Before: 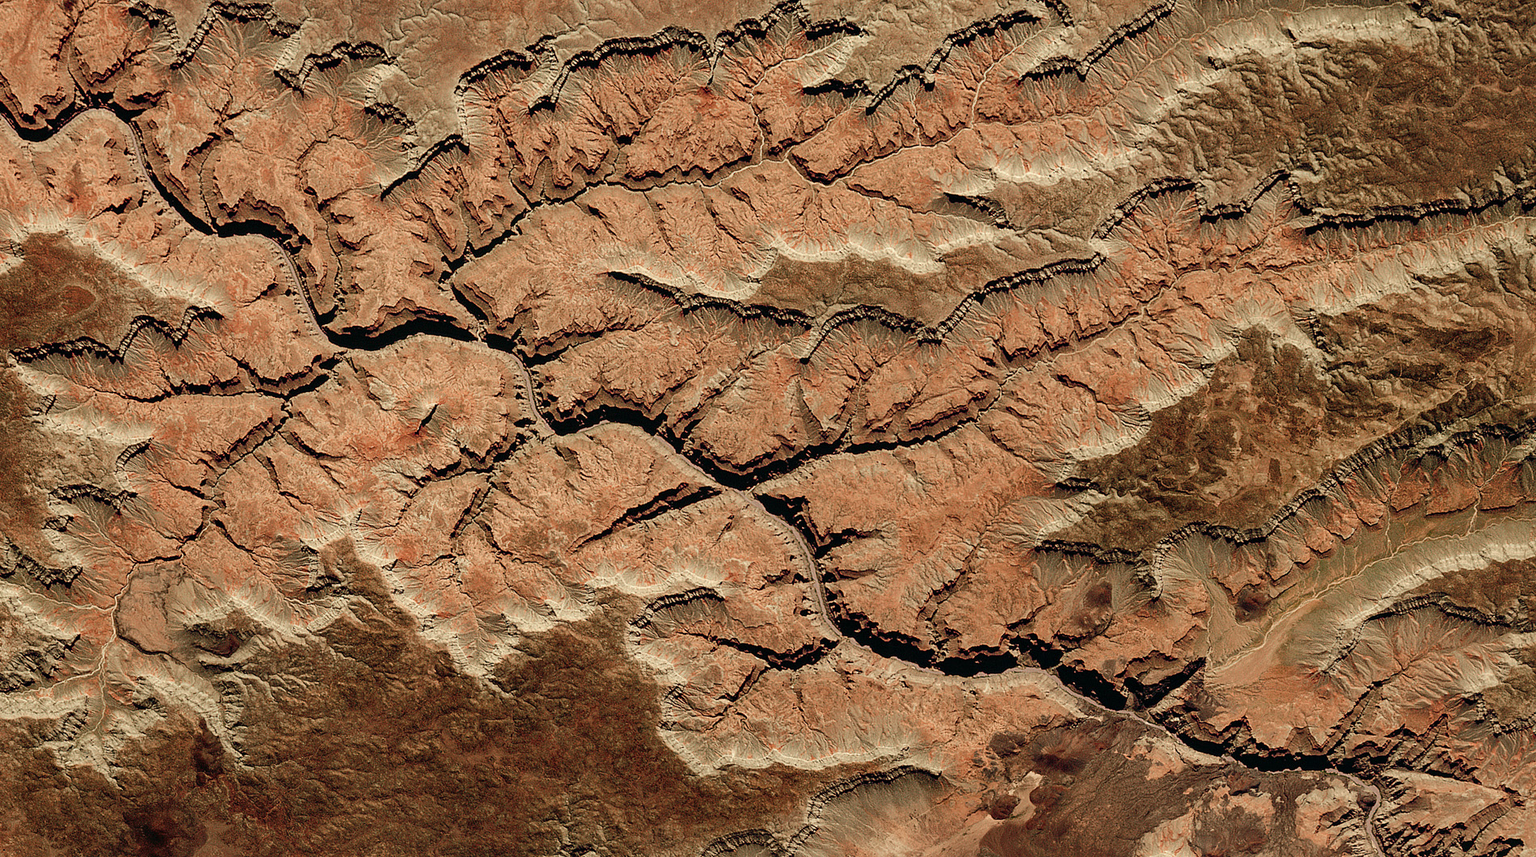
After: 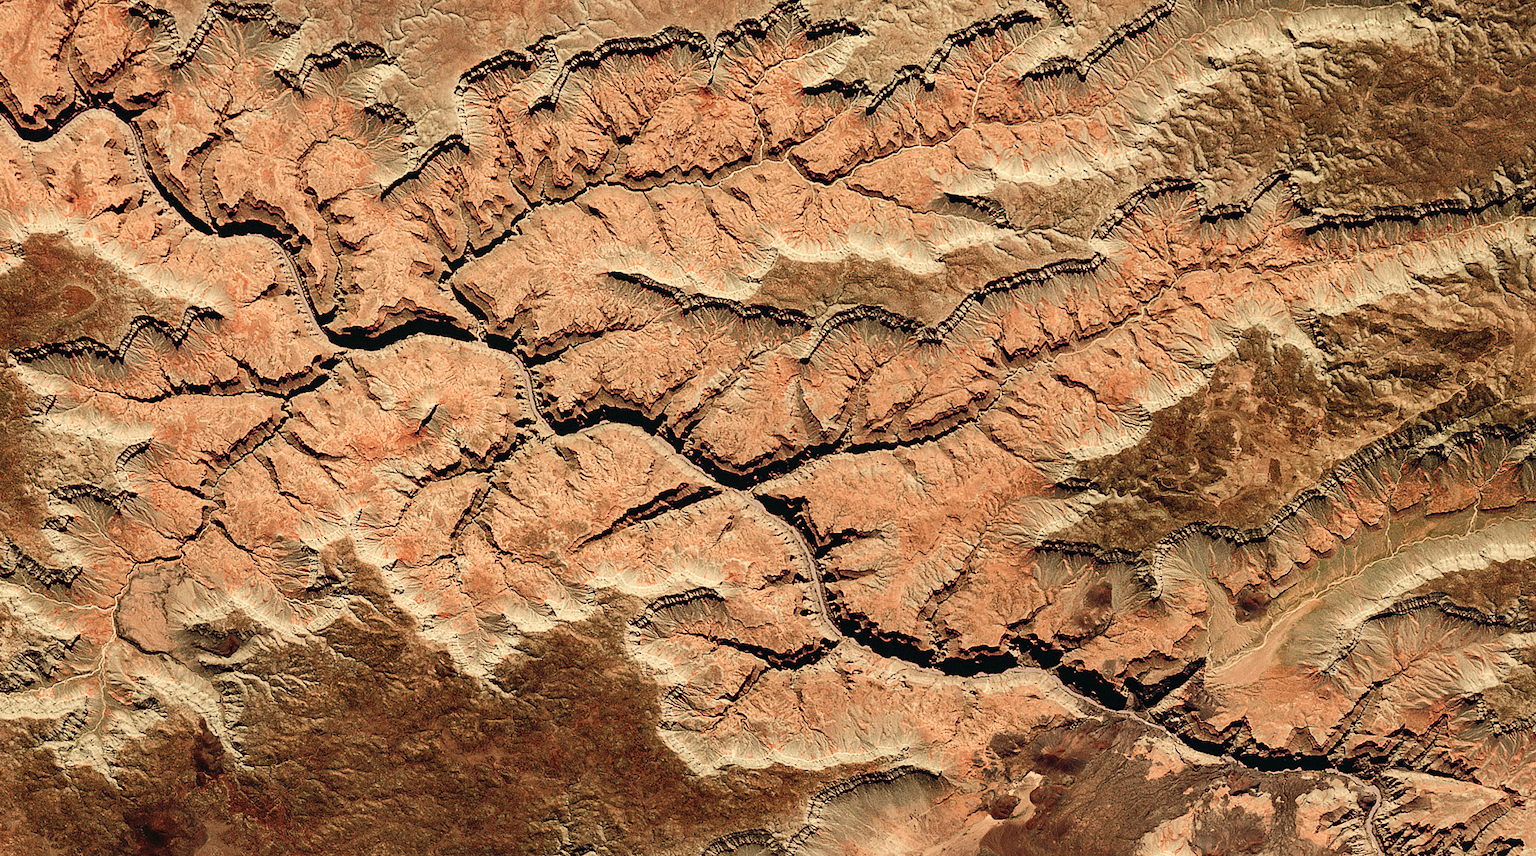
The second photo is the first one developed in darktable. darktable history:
contrast brightness saturation: contrast 0.2, brightness 0.15, saturation 0.14
white balance: red 1, blue 1
